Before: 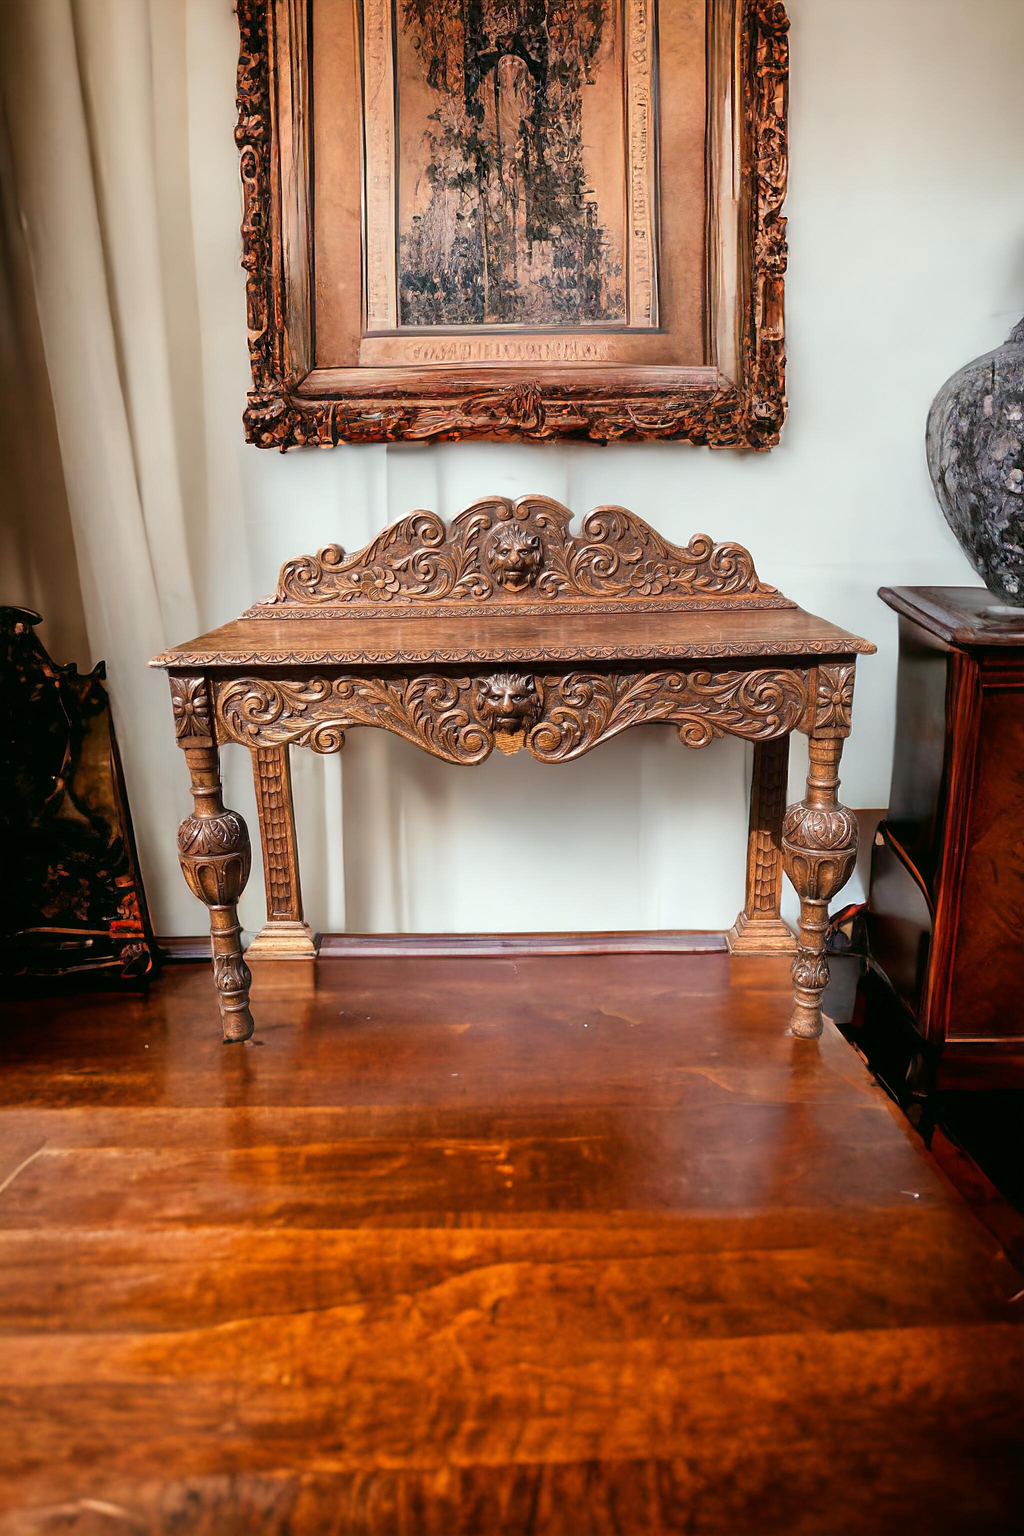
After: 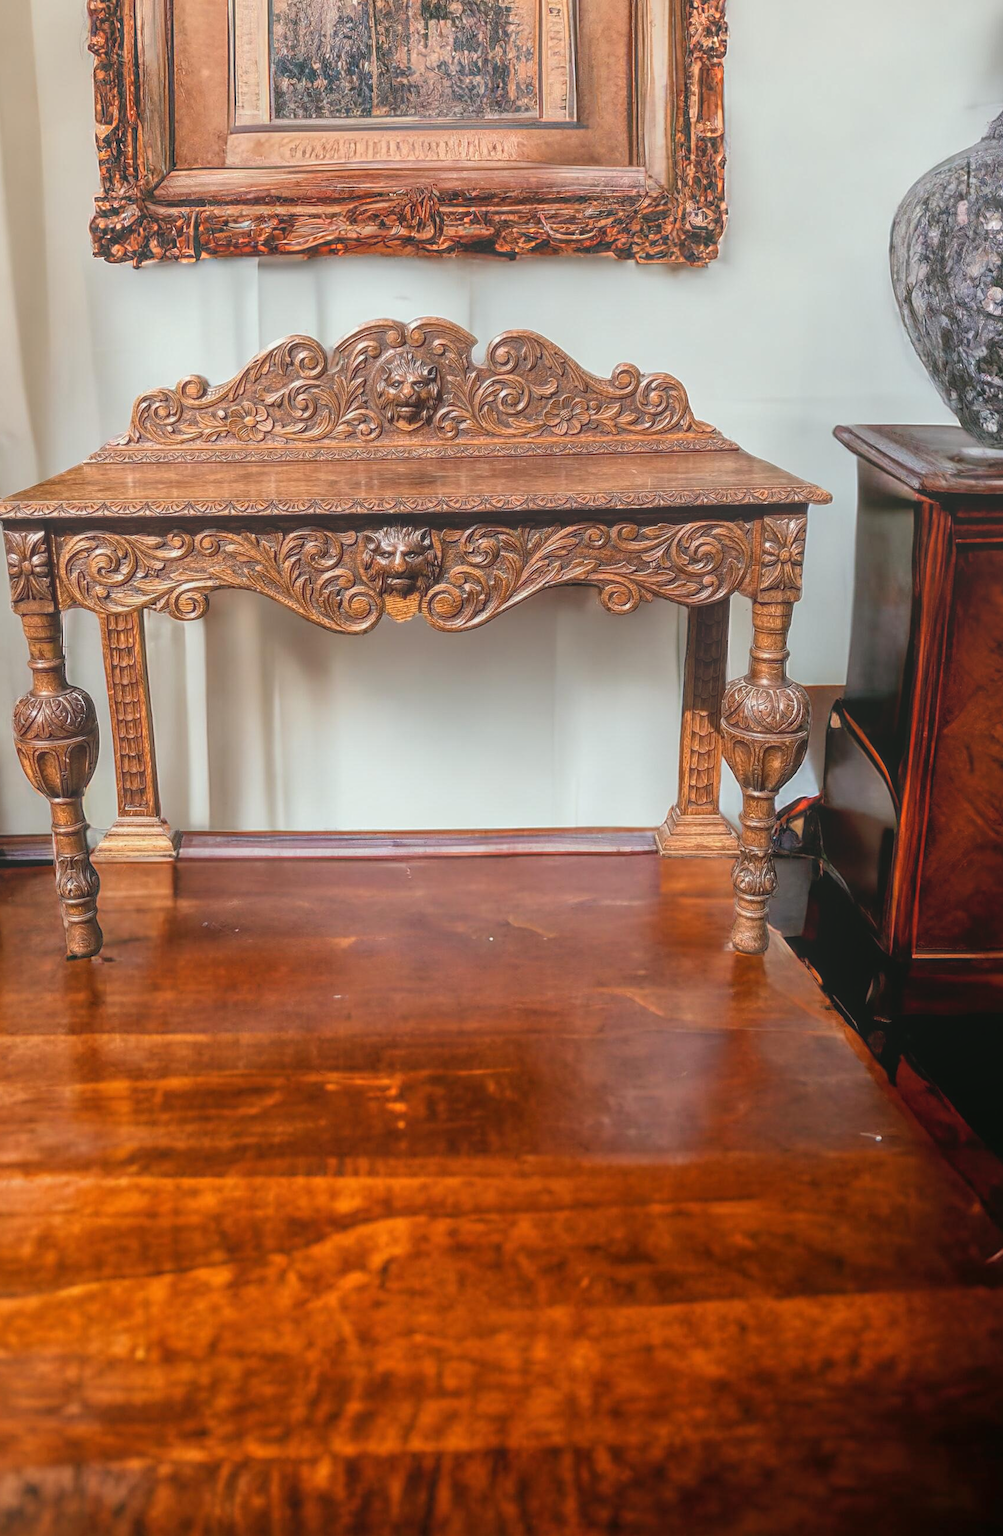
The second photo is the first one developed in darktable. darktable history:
crop: left 16.28%, top 14.61%
local contrast: highlights 71%, shadows 10%, midtone range 0.197
